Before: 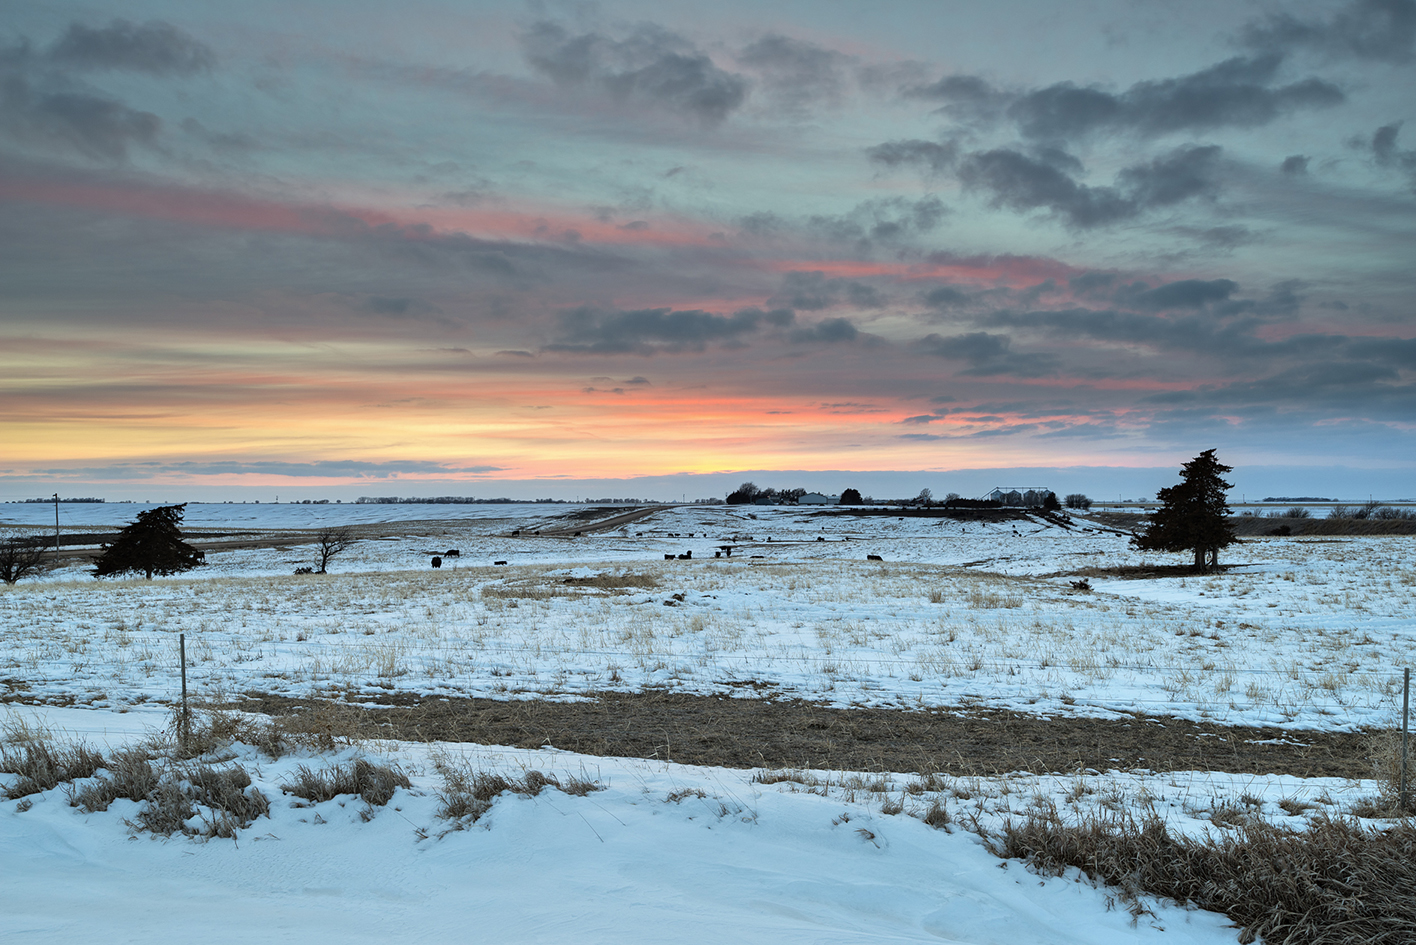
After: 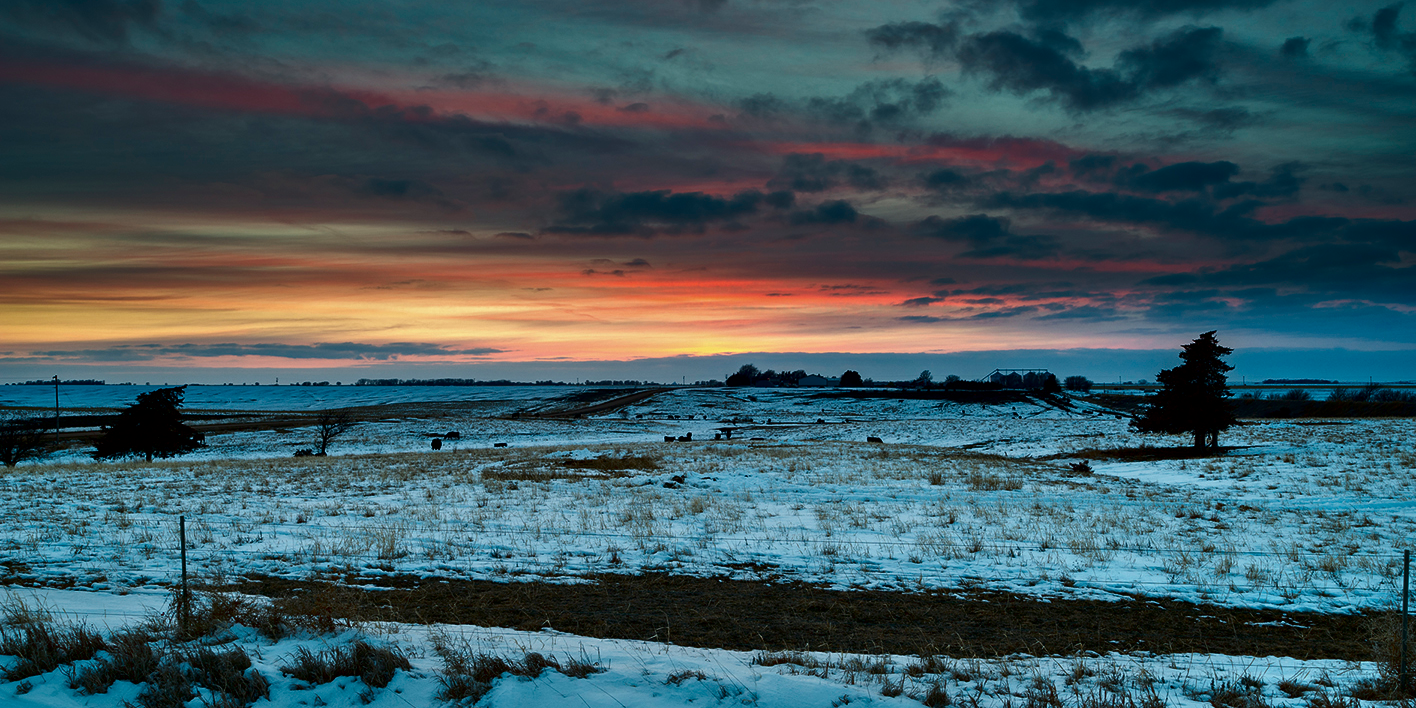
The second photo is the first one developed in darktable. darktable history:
contrast brightness saturation: contrast 0.09, brightness -0.59, saturation 0.17
crop and rotate: top 12.5%, bottom 12.5%
